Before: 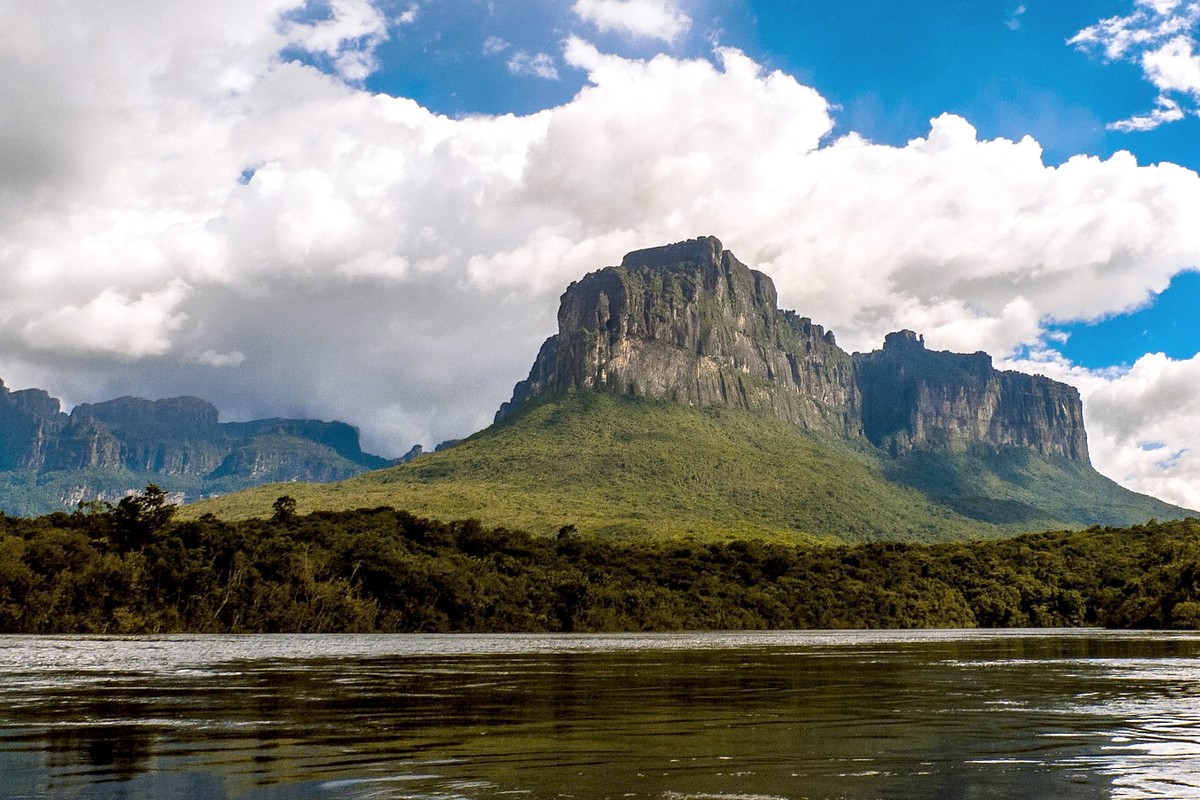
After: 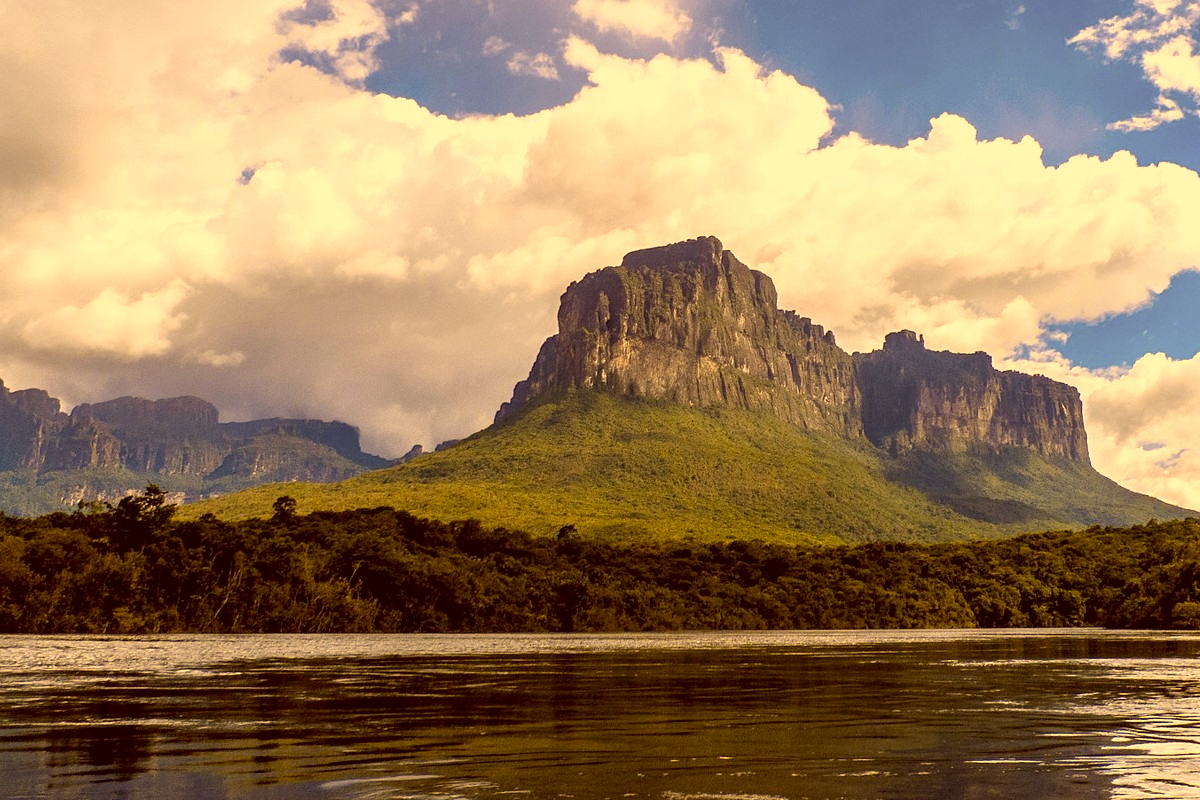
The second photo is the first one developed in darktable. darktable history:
color correction: highlights a* 9.95, highlights b* 39.36, shadows a* 13.88, shadows b* 3.26
